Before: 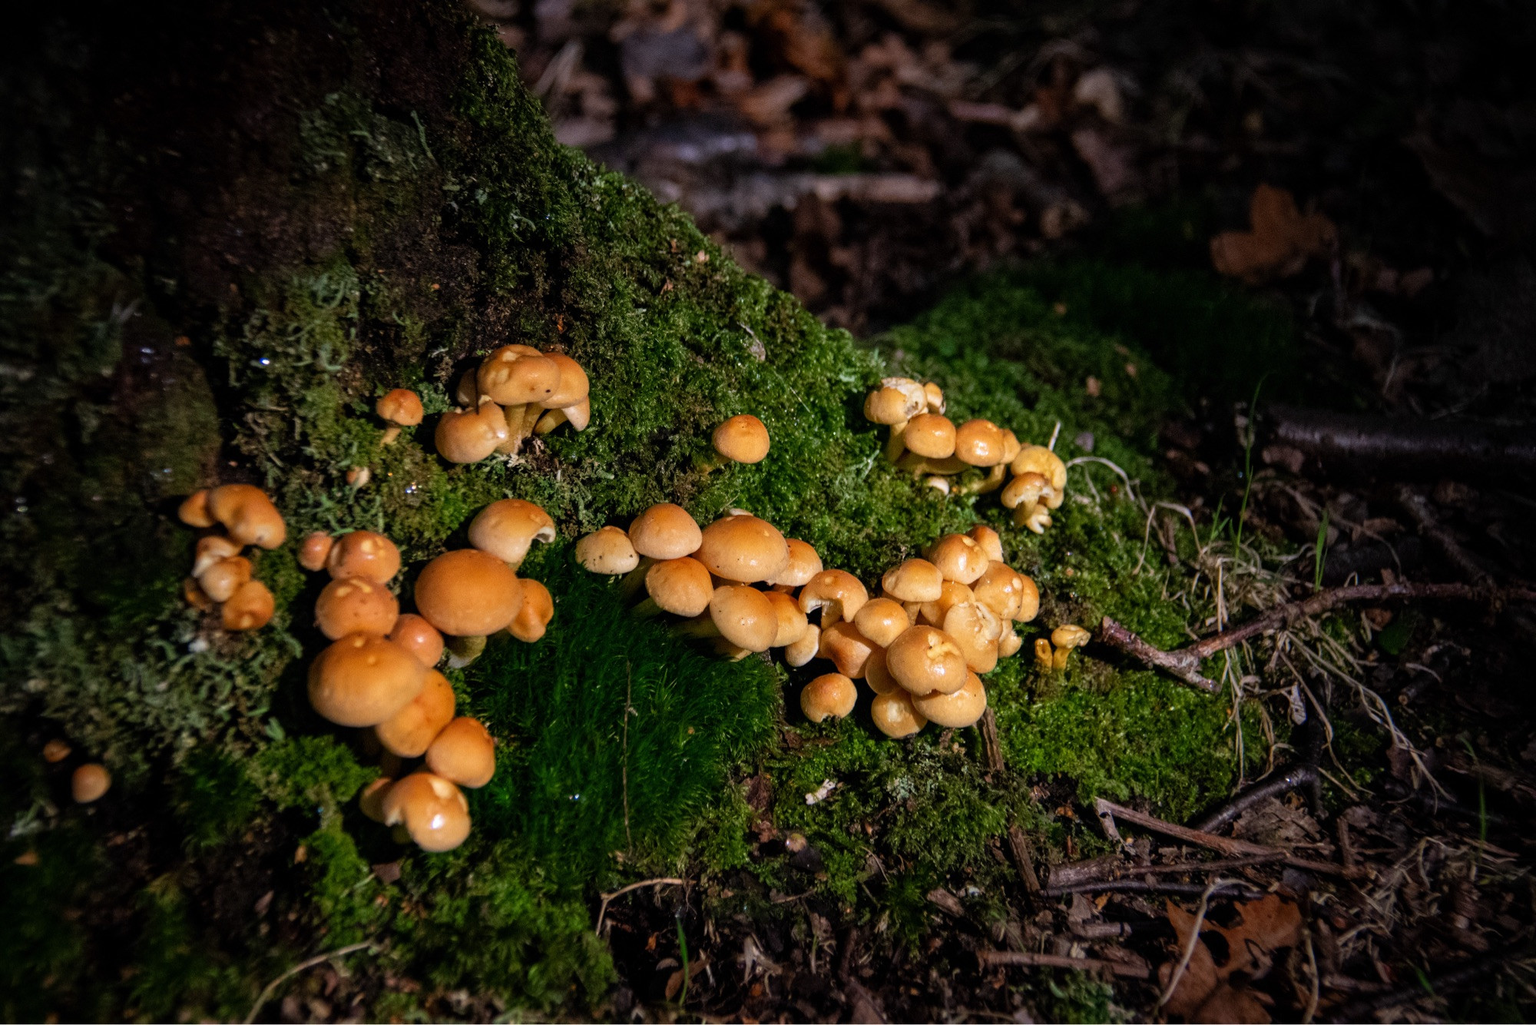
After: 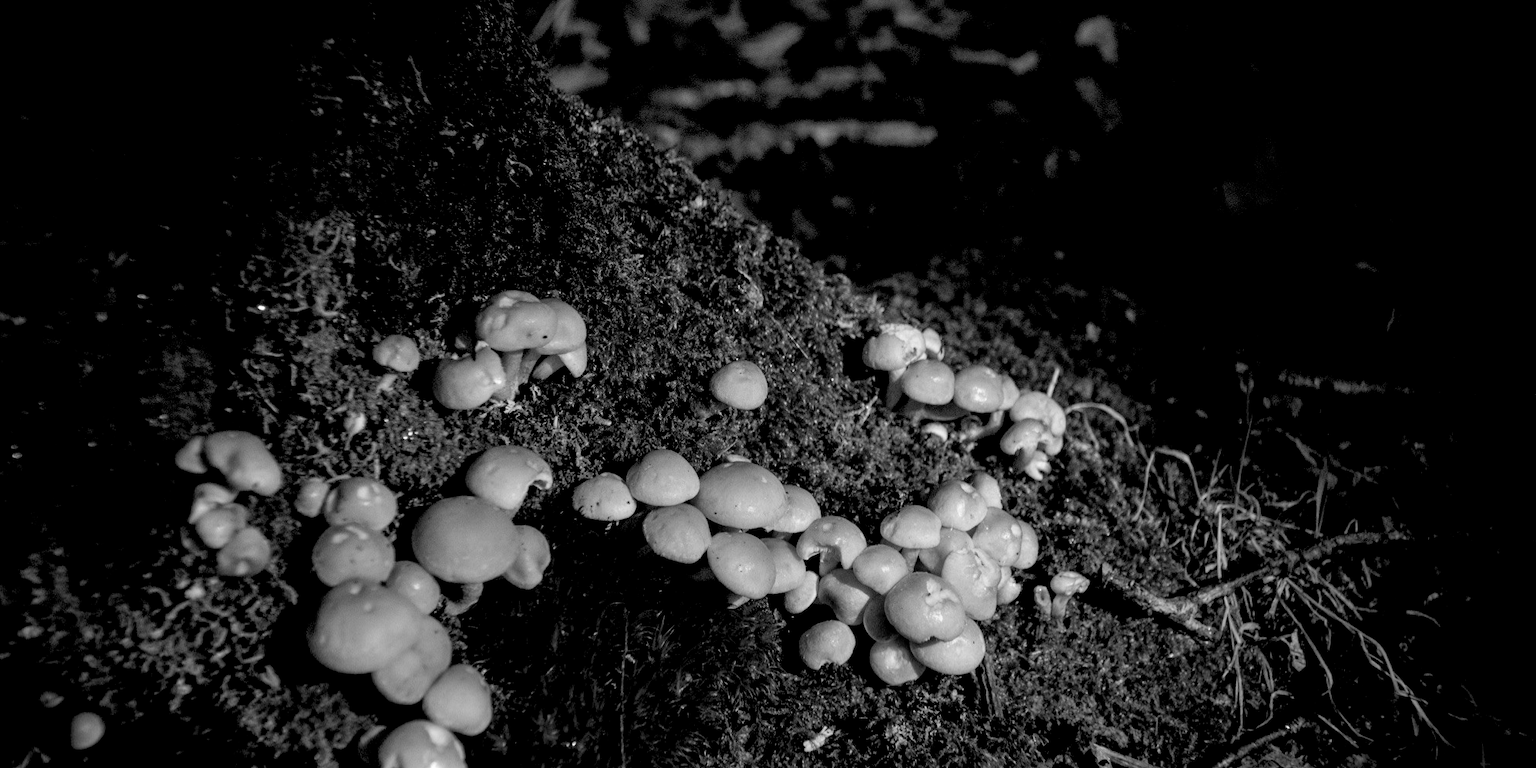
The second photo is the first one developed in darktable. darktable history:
monochrome: size 1
color balance: lift [0.975, 0.993, 1, 1.015], gamma [1.1, 1, 1, 0.945], gain [1, 1.04, 1, 0.95]
exposure: exposure 0.191 EV, compensate highlight preservation false
crop: left 0.387%, top 5.469%, bottom 19.809%
